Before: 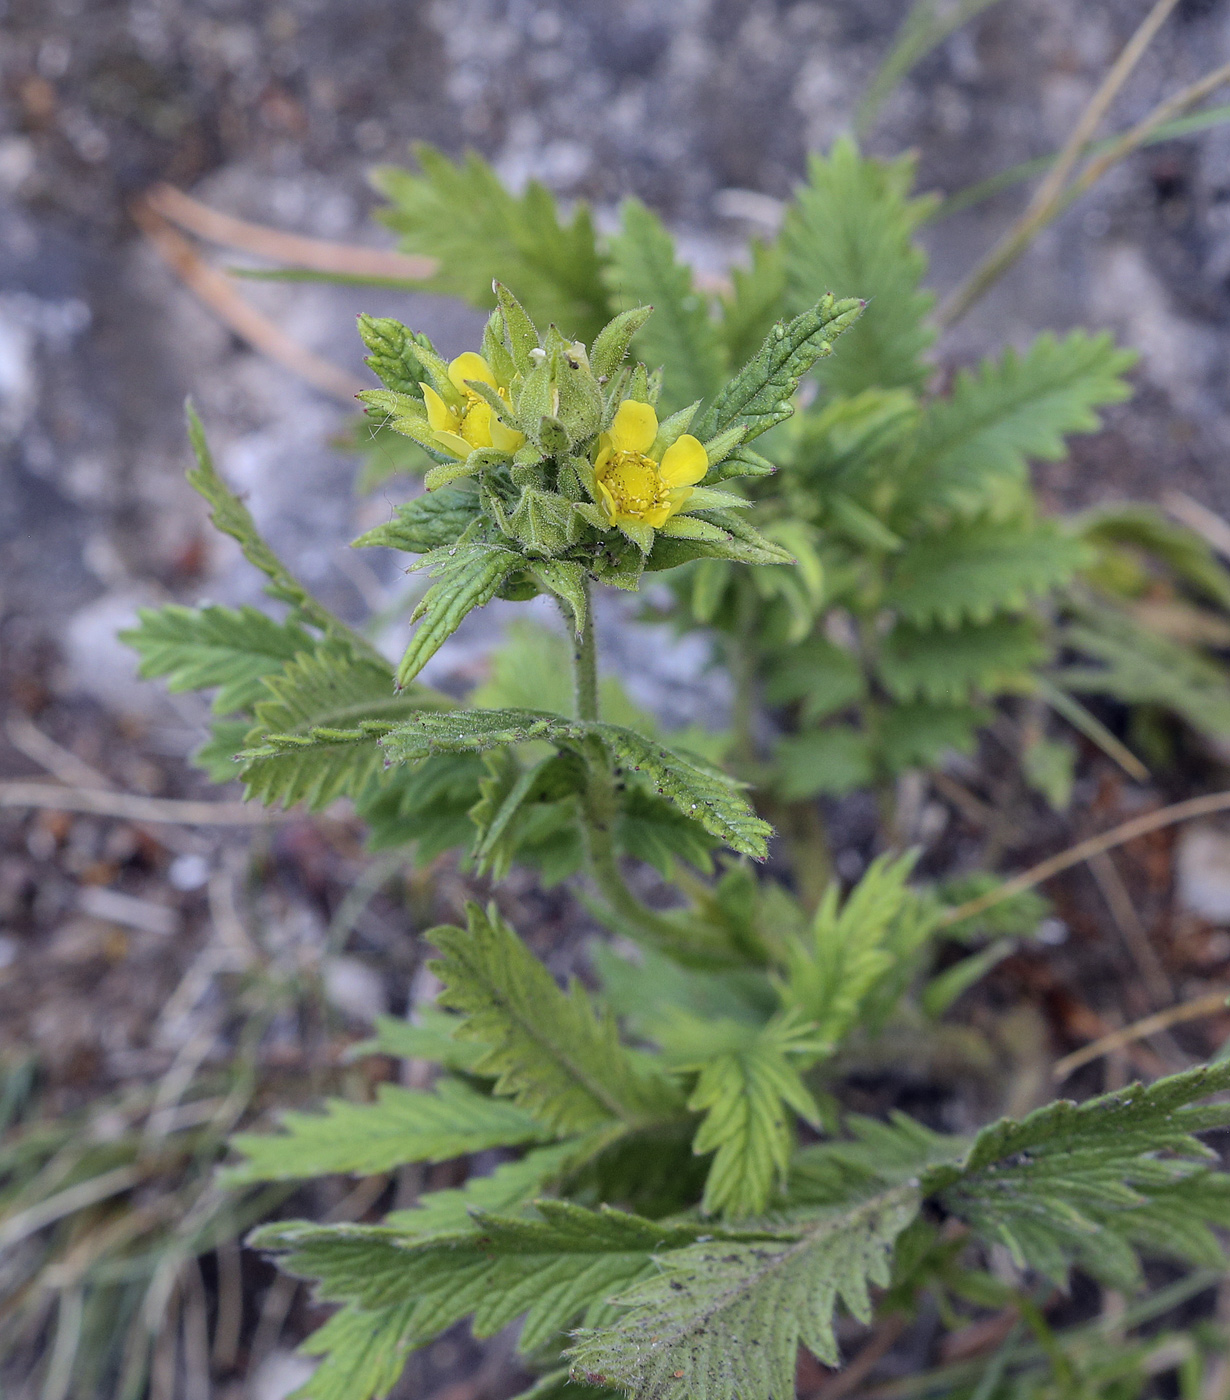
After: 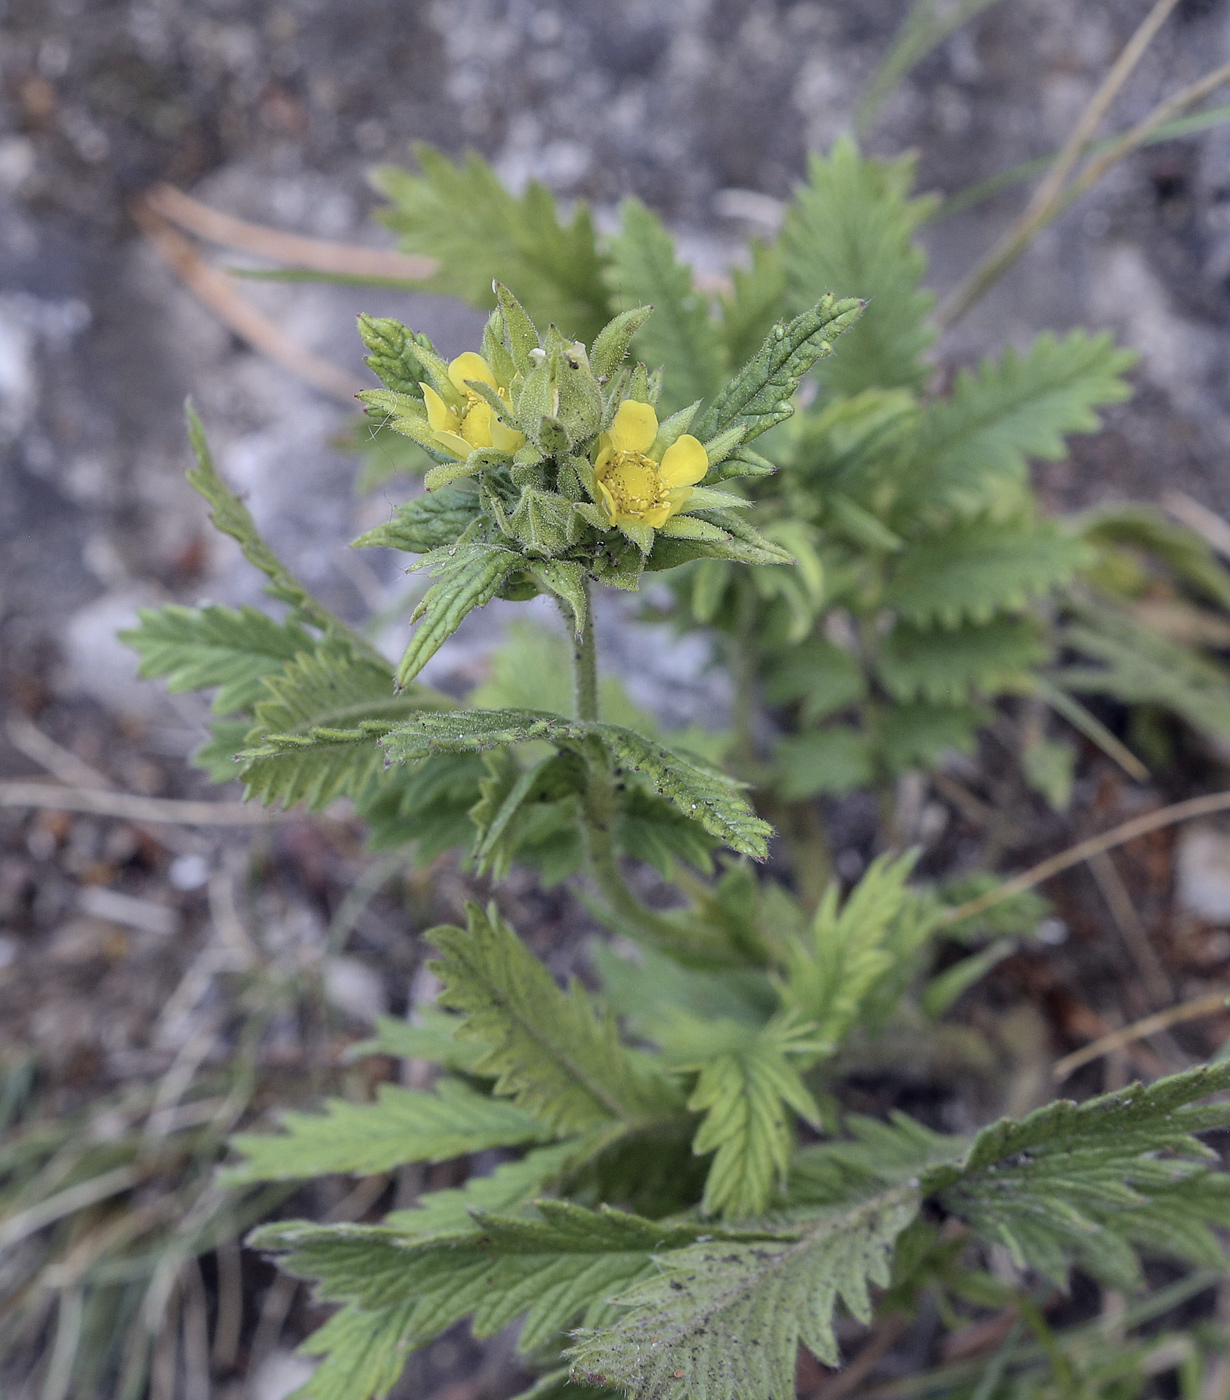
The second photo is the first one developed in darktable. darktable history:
color correction: highlights b* -0.028, saturation 0.787
